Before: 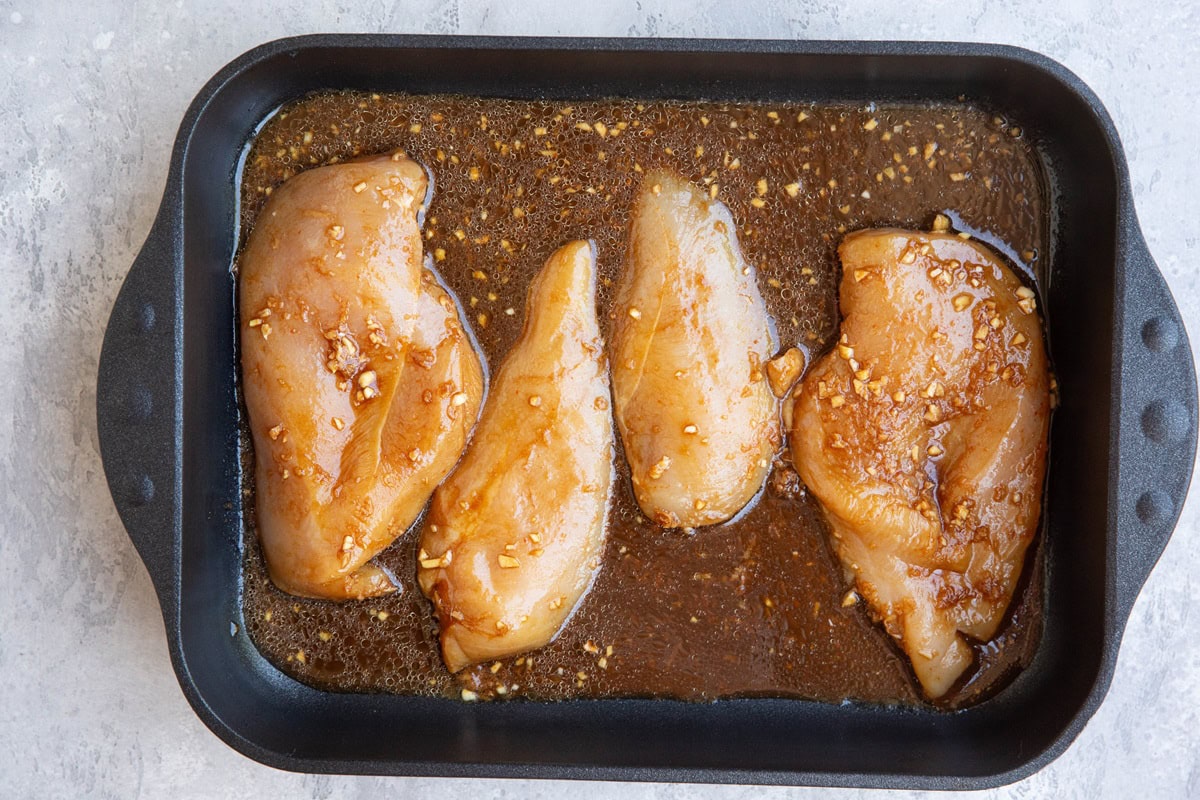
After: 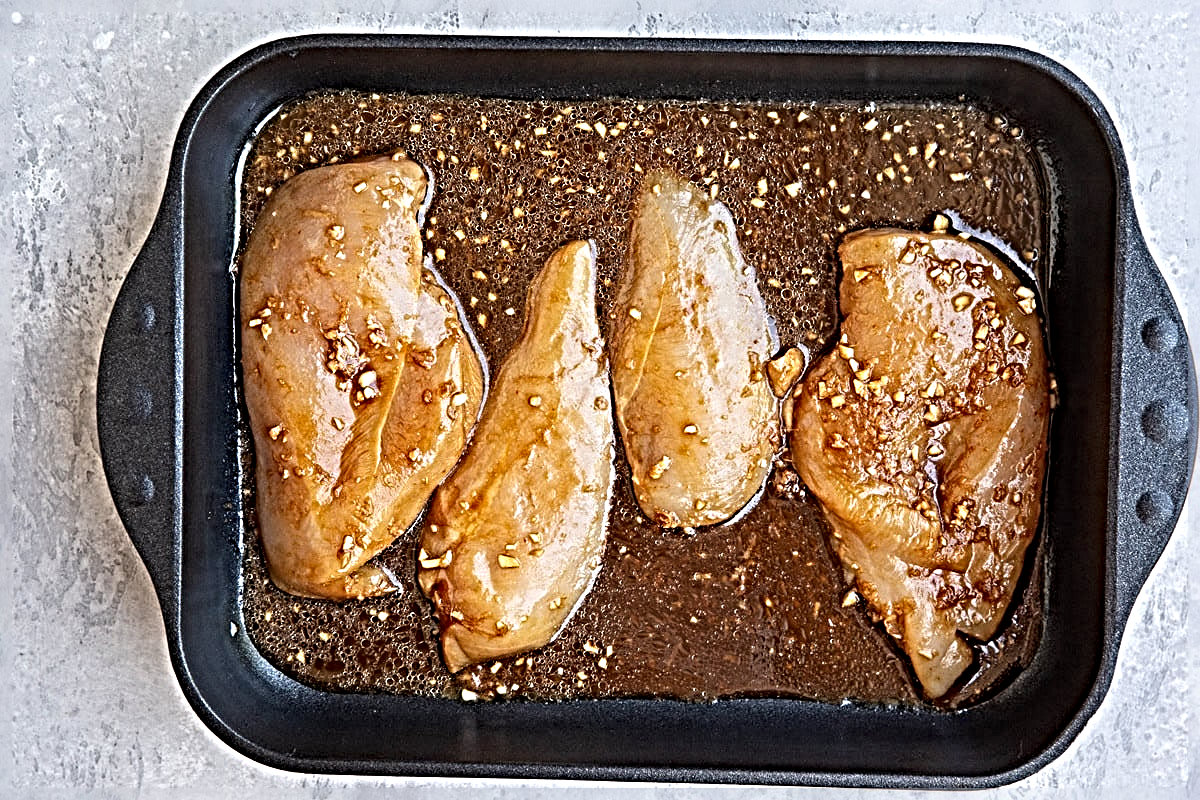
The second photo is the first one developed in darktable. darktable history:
sharpen: radius 6.3, amount 1.8, threshold 0
